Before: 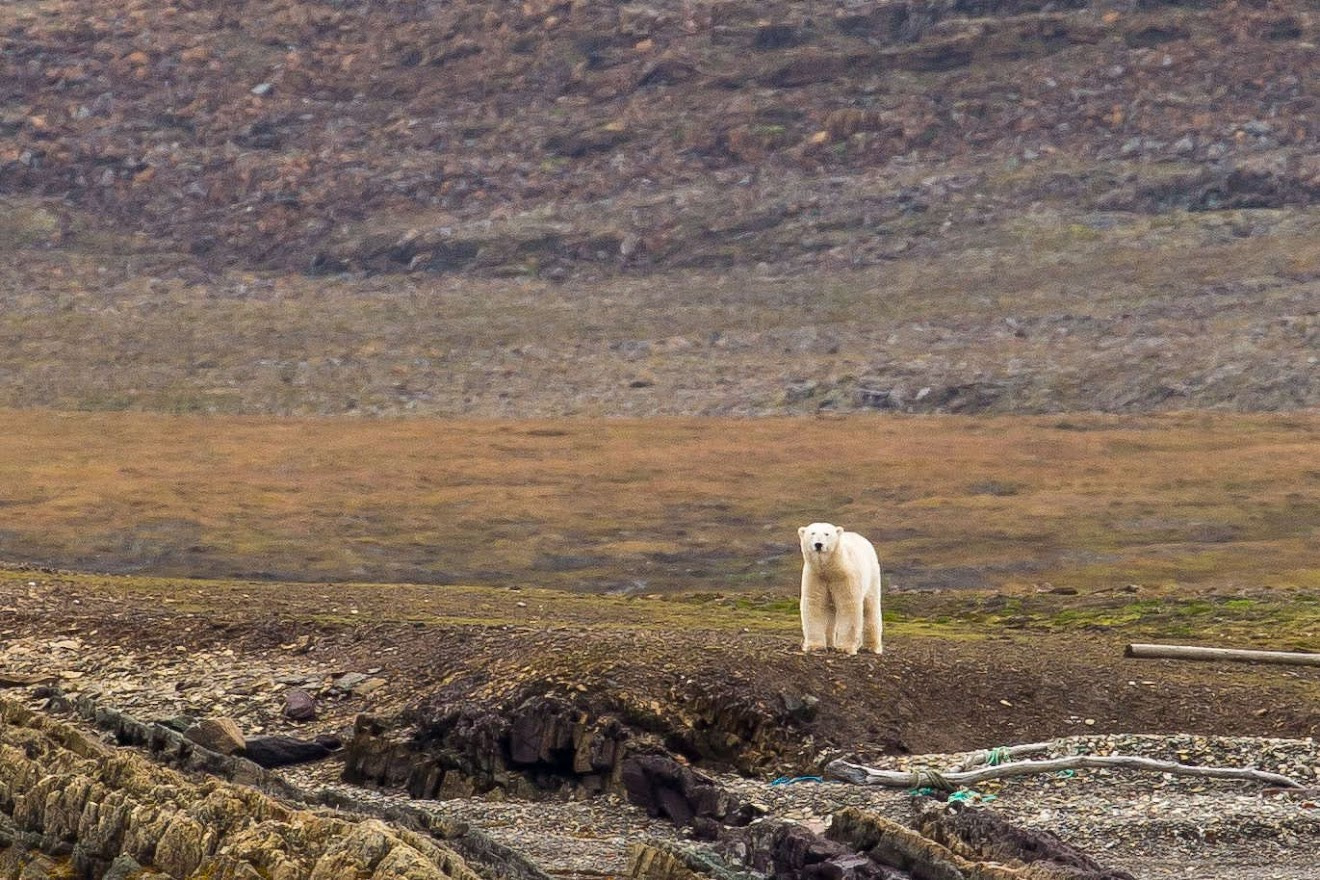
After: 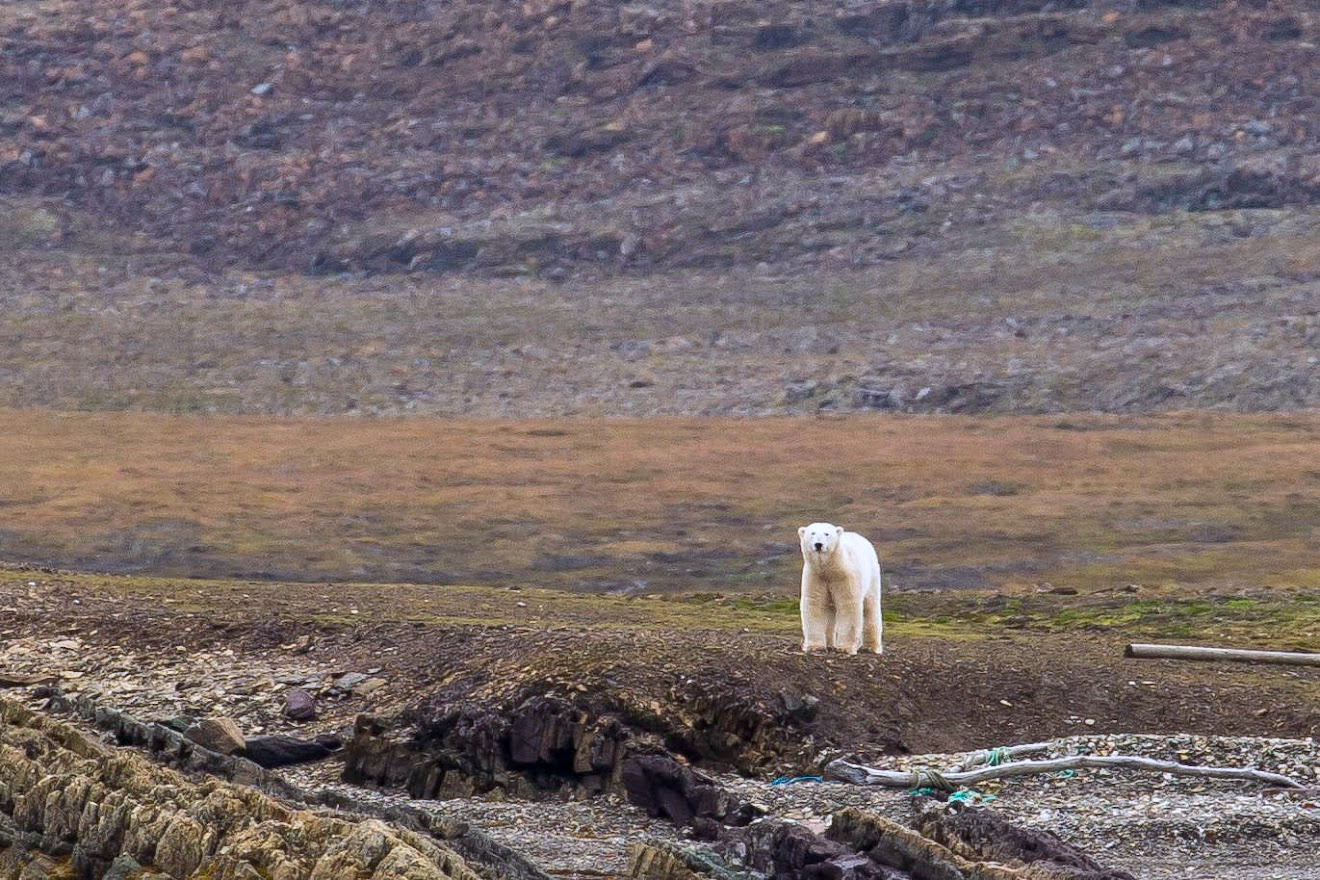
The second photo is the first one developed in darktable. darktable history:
color calibration: gray › normalize channels true, illuminant as shot in camera, x 0.37, y 0.382, temperature 4318.88 K, gamut compression 0.006
